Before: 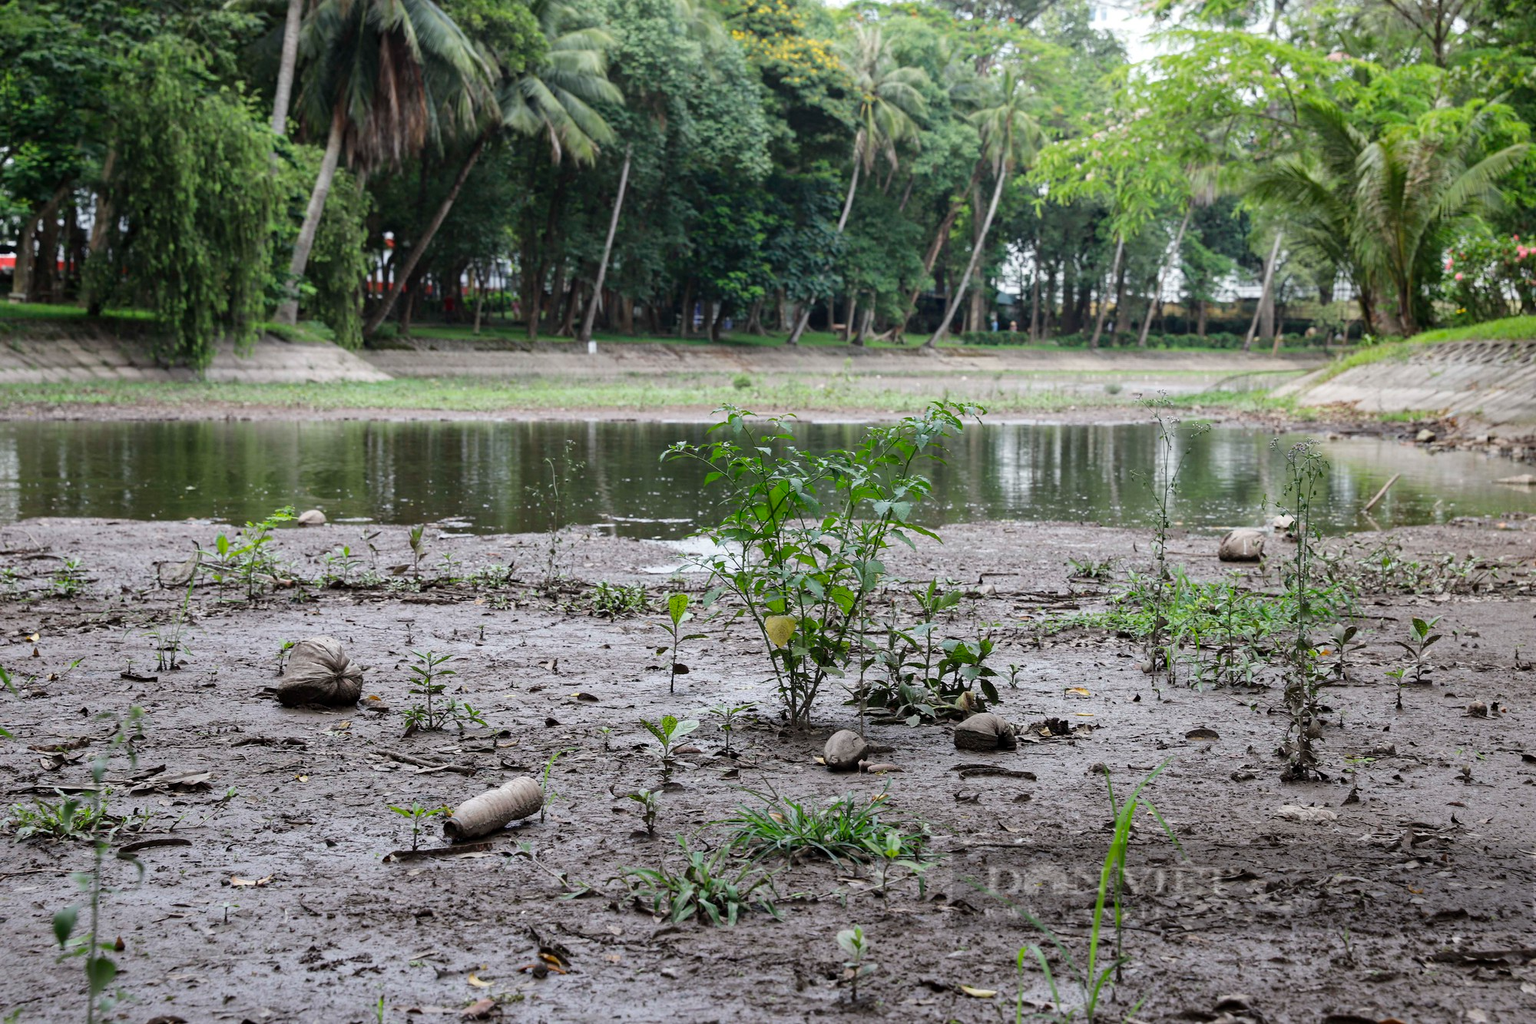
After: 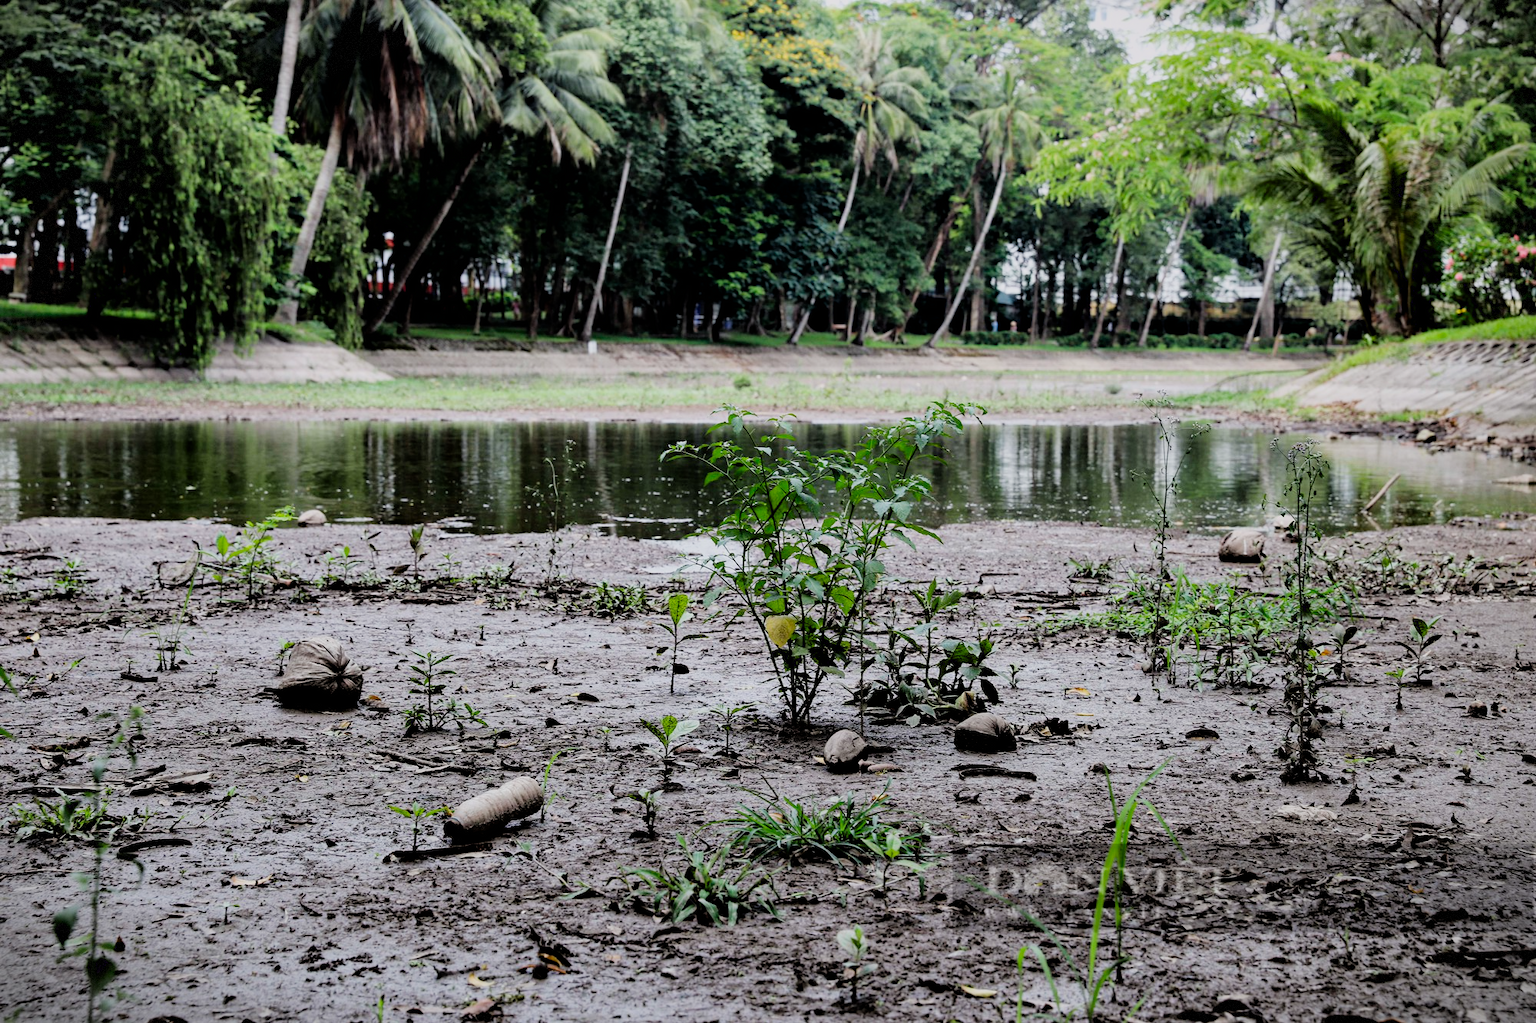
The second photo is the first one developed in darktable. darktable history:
vignetting: fall-off start 100.32%, width/height ratio 1.311, dithering 8-bit output
filmic rgb: black relative exposure -7.15 EV, white relative exposure 5.34 EV, hardness 3.02, iterations of high-quality reconstruction 10
contrast equalizer: y [[0.6 ×6], [0.55 ×6], [0 ×6], [0 ×6], [0 ×6]]
